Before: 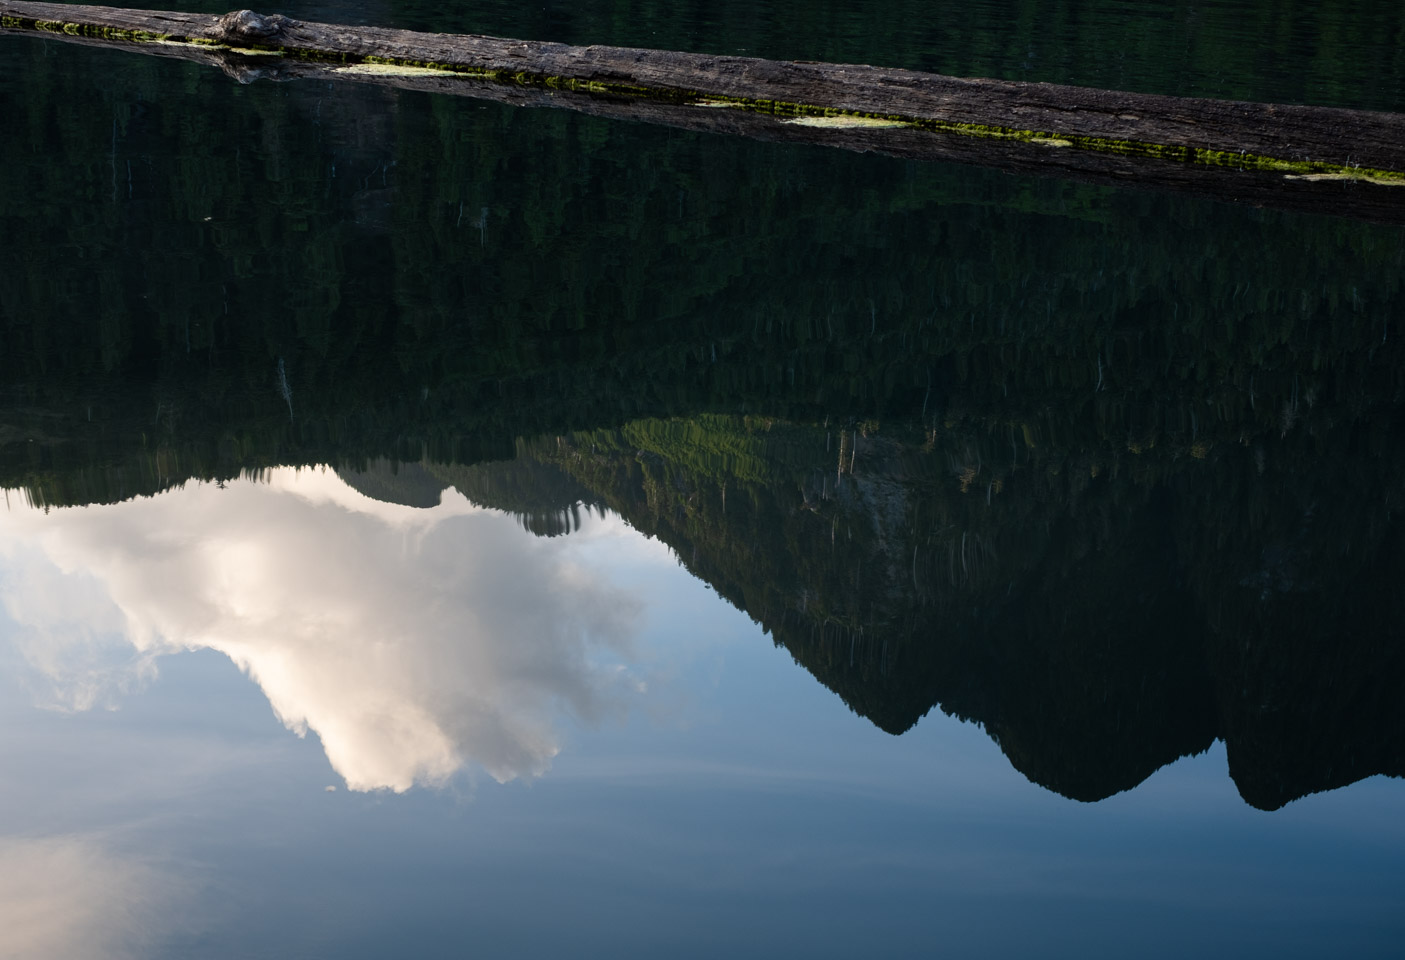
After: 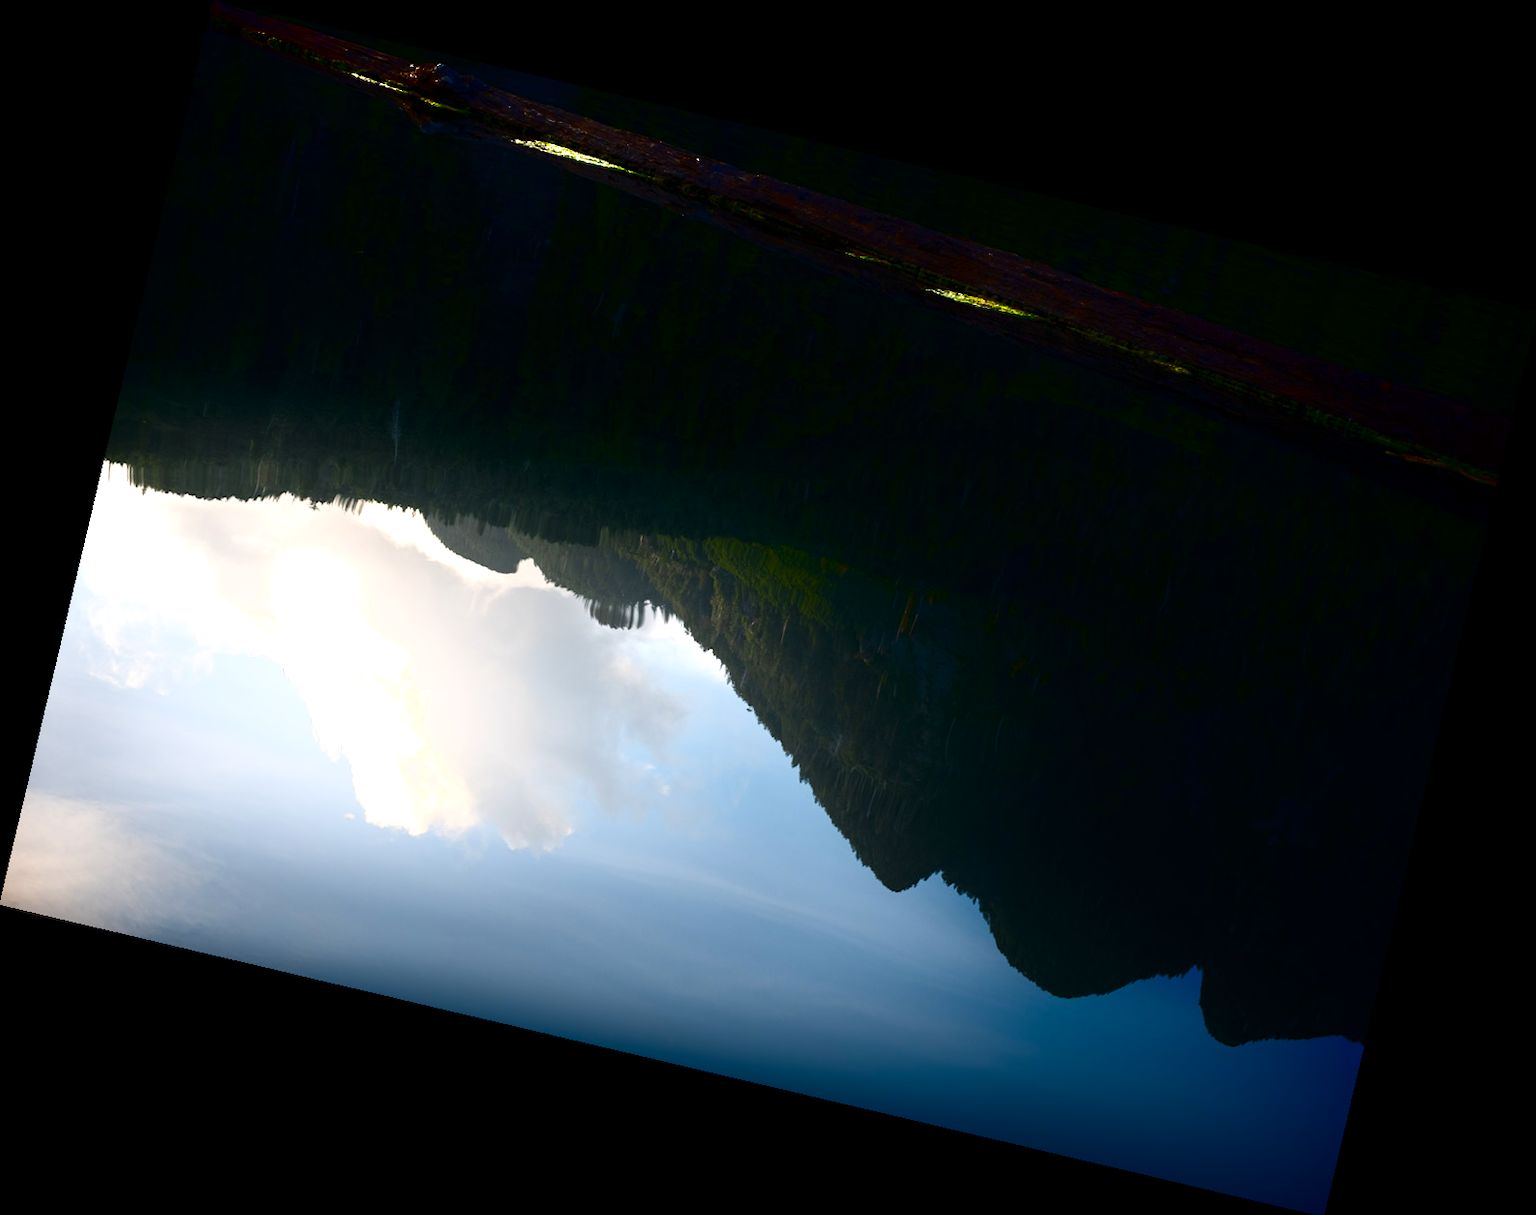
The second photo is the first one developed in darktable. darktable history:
shadows and highlights: shadows -90, highlights 90, soften with gaussian
exposure: exposure 0.74 EV, compensate highlight preservation false
rotate and perspective: rotation 13.27°, automatic cropping off
